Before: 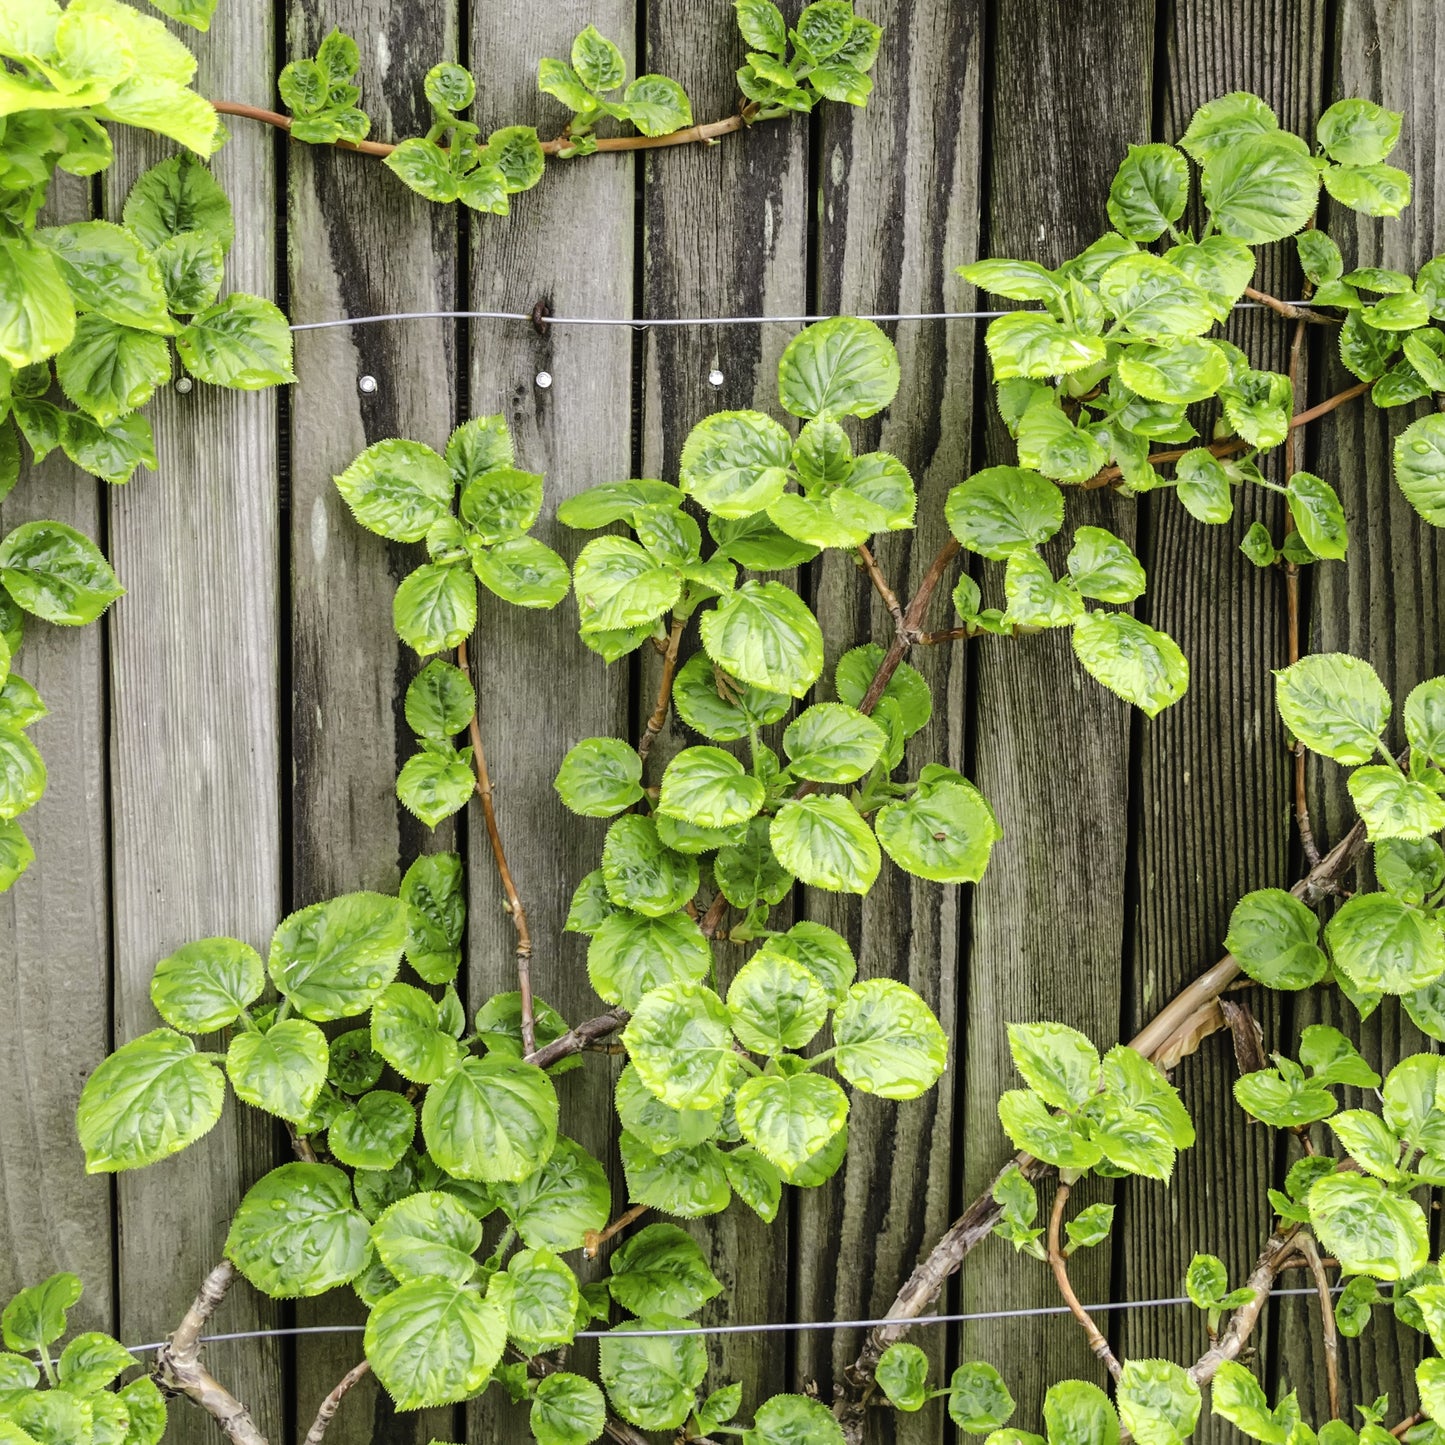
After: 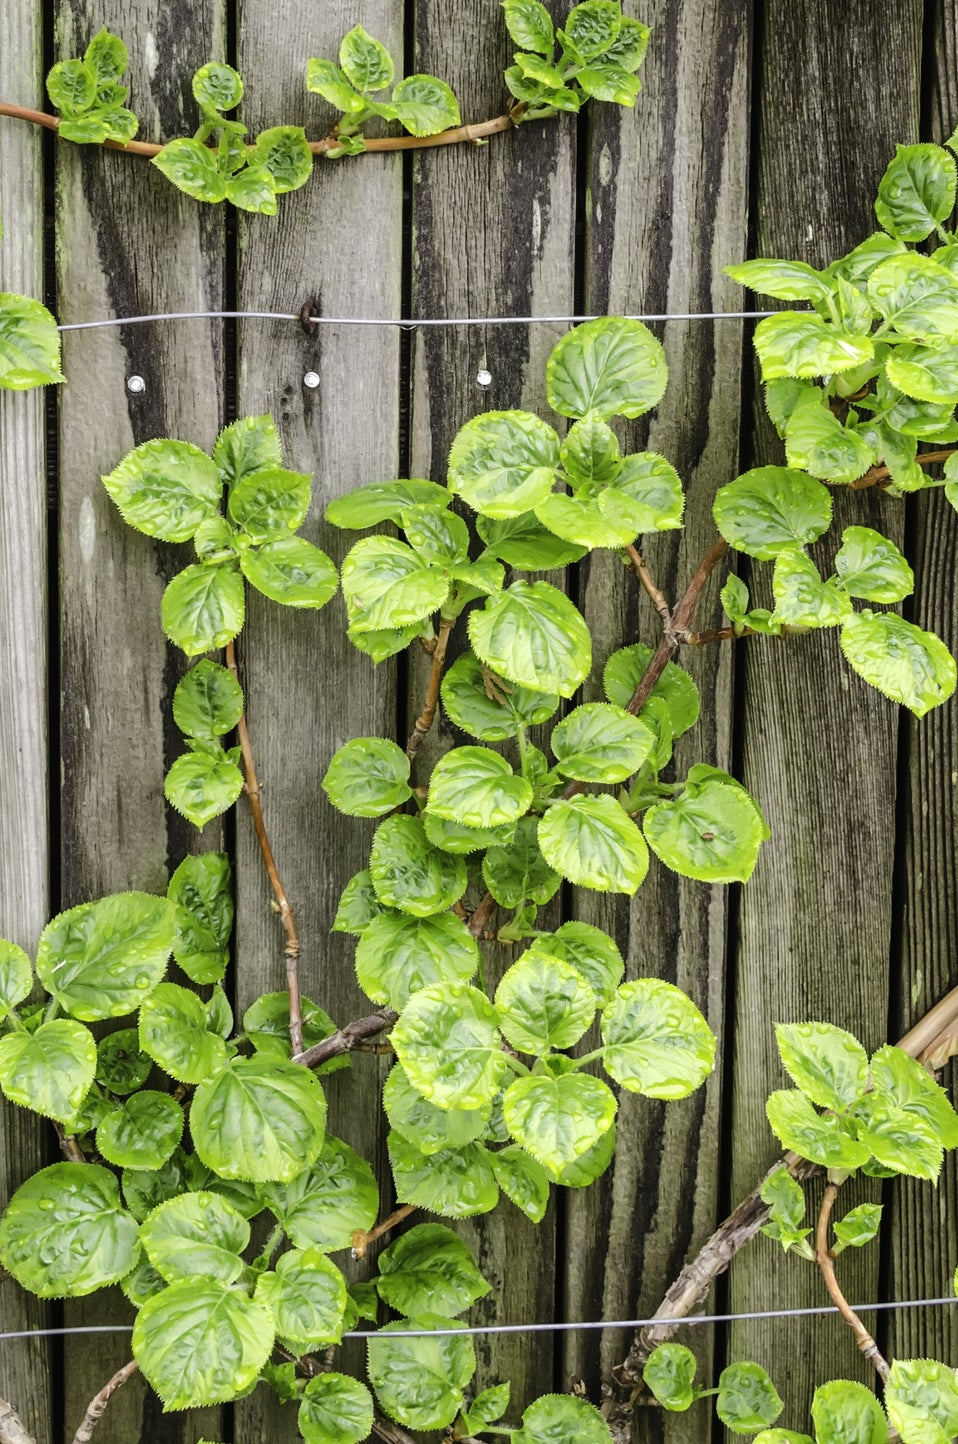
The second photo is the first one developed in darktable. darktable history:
crop and rotate: left 16.107%, right 17.559%
